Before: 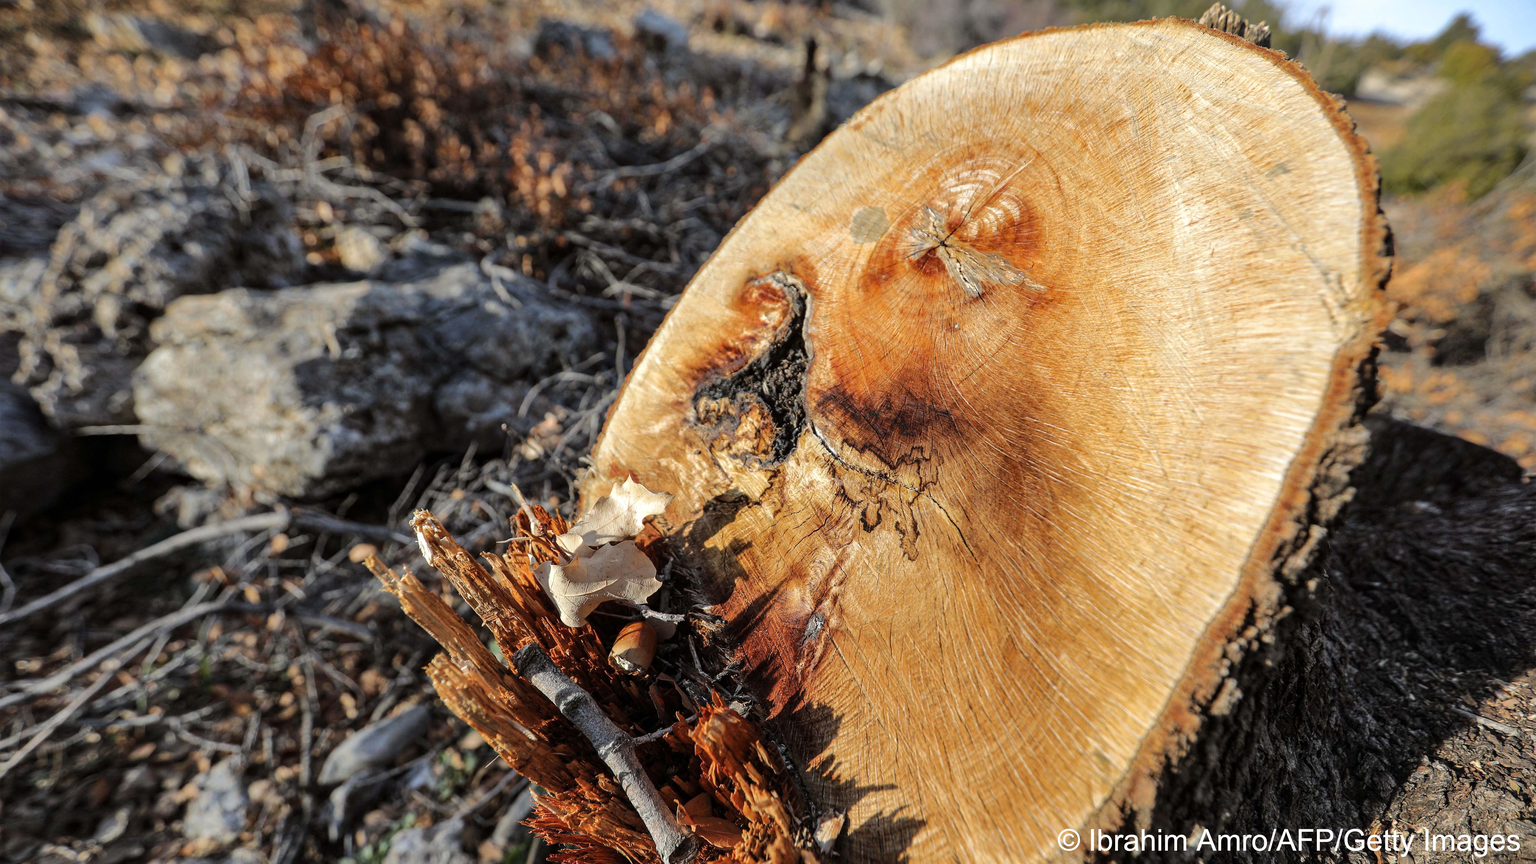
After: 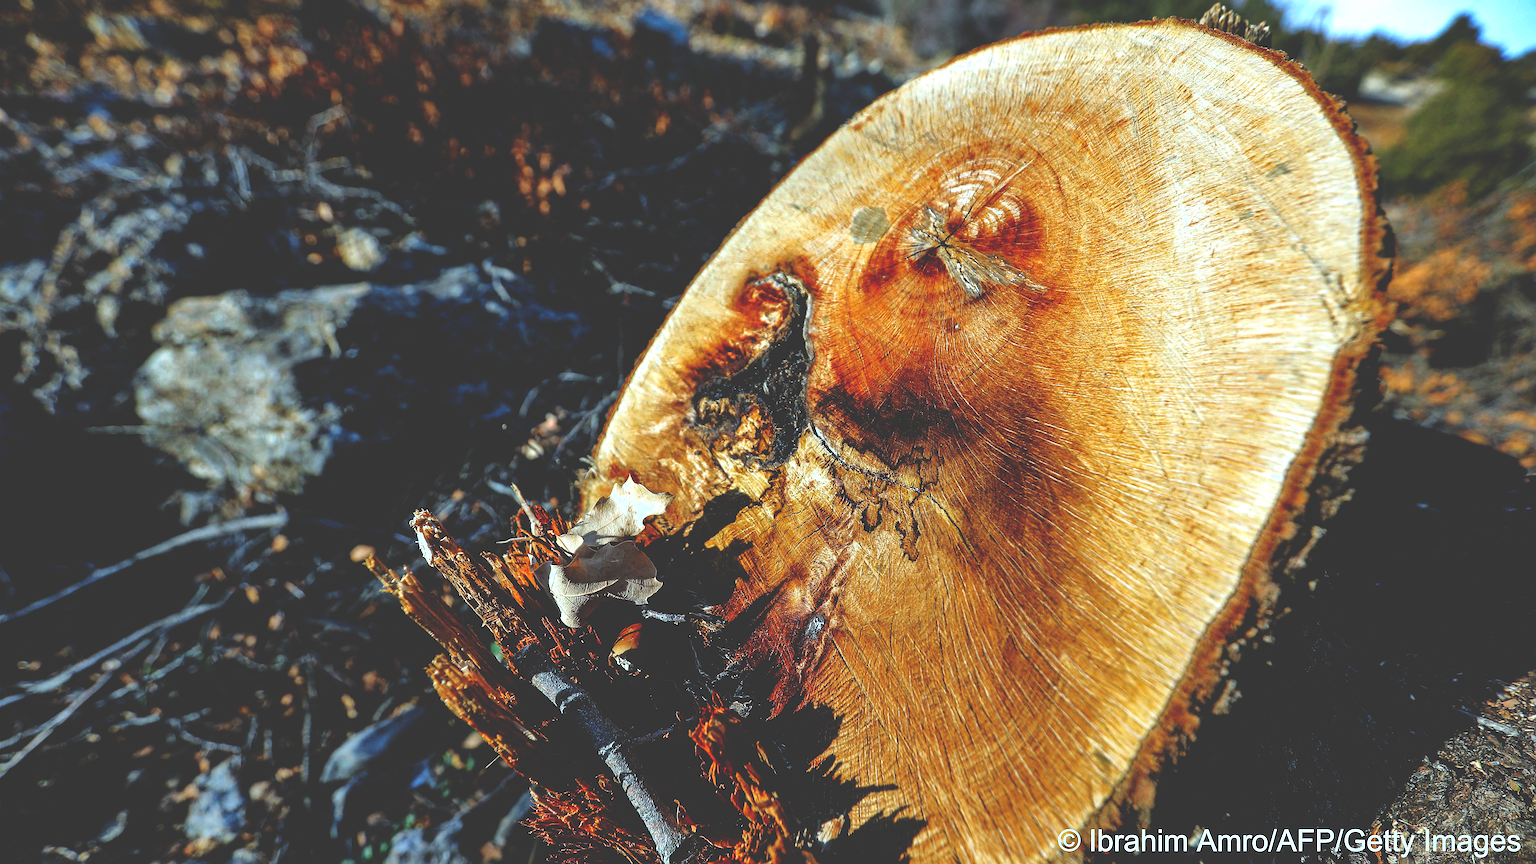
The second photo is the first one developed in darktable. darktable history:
base curve: curves: ch0 [(0, 0.036) (0.083, 0.04) (0.804, 1)], preserve colors none
sharpen: on, module defaults
color calibration: illuminant F (fluorescent), F source F9 (Cool White Deluxe 4150 K) – high CRI, x 0.374, y 0.373, temperature 4158.34 K
